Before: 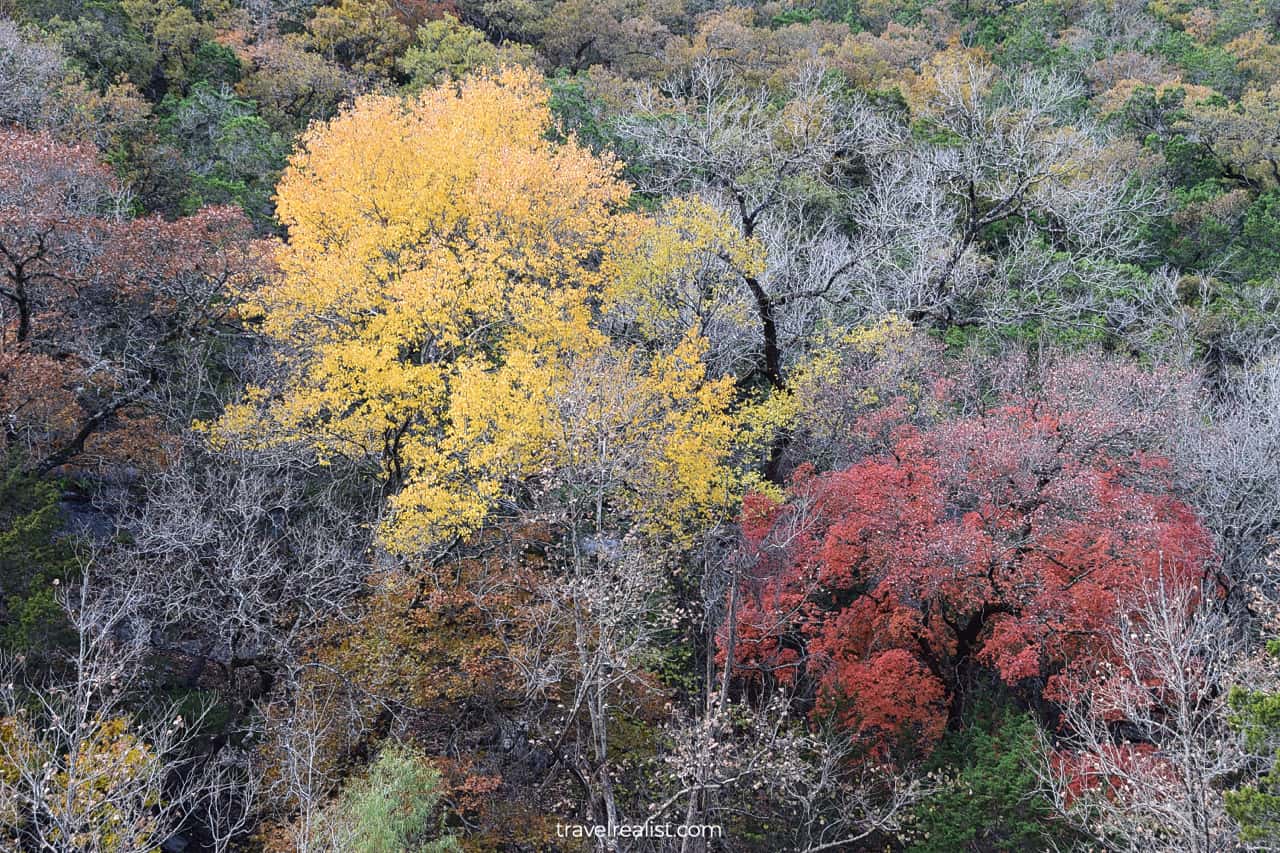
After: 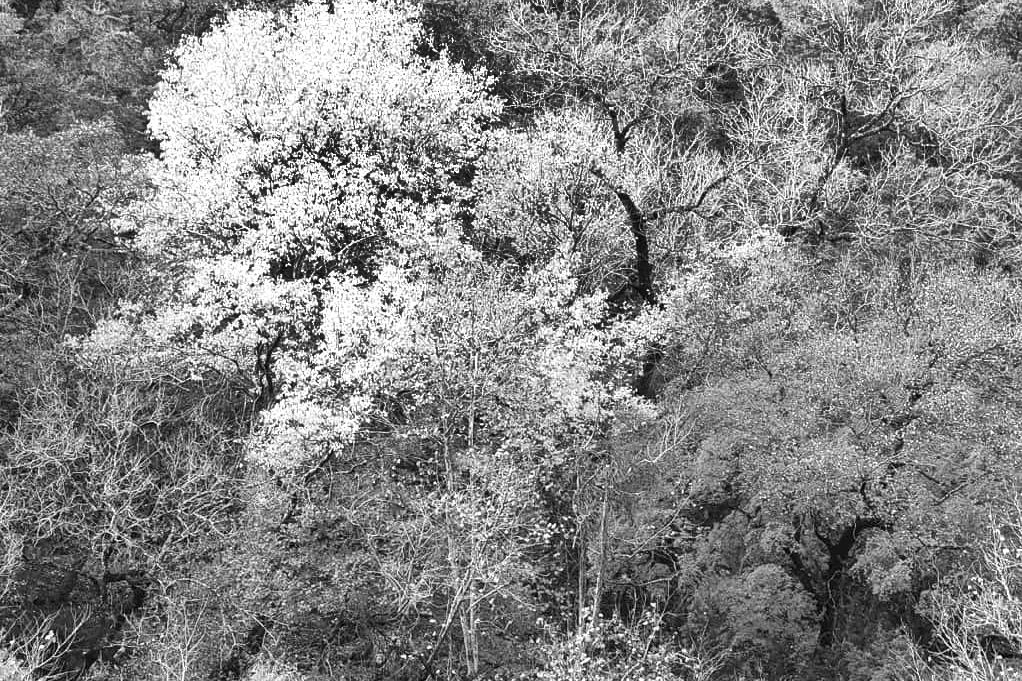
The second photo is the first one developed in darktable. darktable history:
shadows and highlights: shadows 19.13, highlights -83.41, soften with gaussian
base curve: curves: ch0 [(0, 0) (0.472, 0.508) (1, 1)]
exposure: black level correction 0, exposure 0.7 EV, compensate exposure bias true, compensate highlight preservation false
crop and rotate: left 10.071%, top 10.071%, right 10.02%, bottom 10.02%
monochrome: a 32, b 64, size 2.3
